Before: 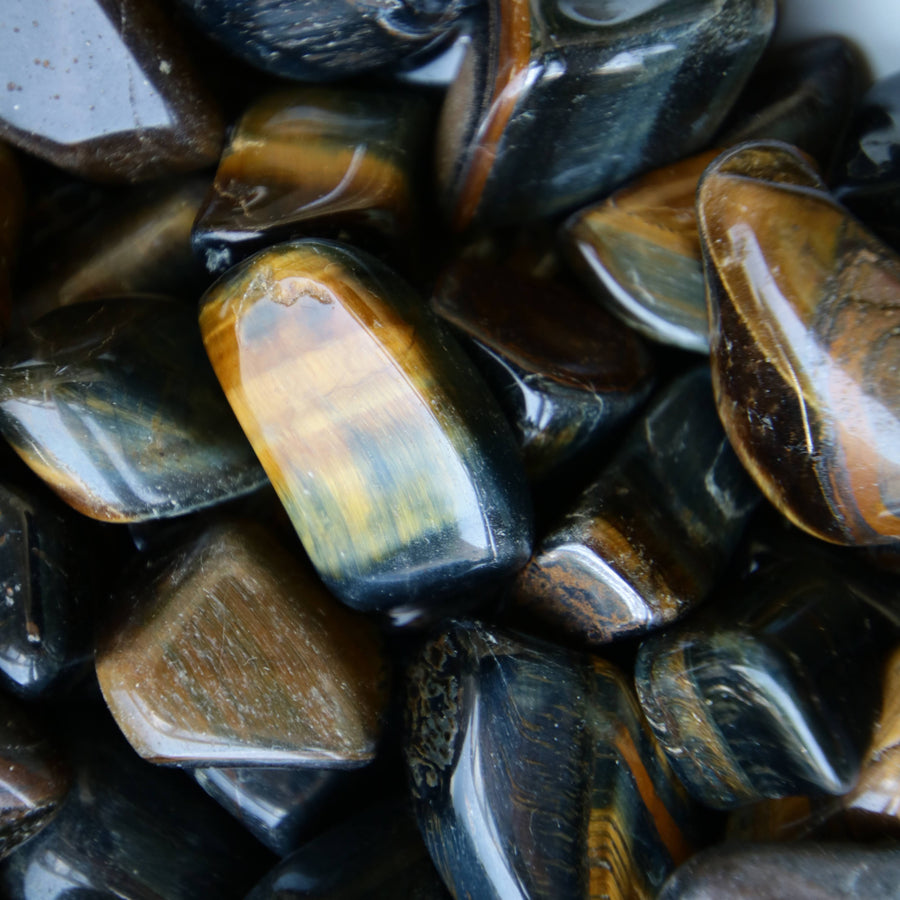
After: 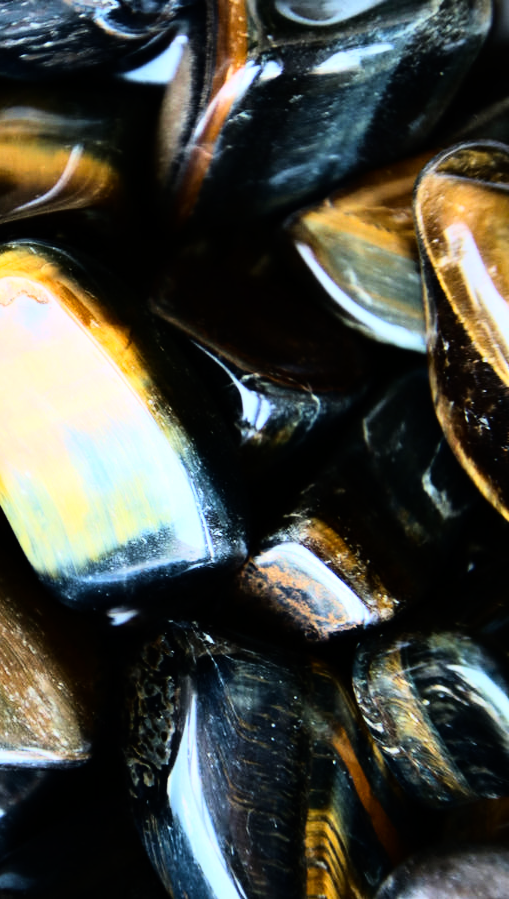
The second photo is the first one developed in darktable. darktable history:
color correction: saturation 1.11
crop: left 31.458%, top 0%, right 11.876%
rgb curve: curves: ch0 [(0, 0) (0.21, 0.15) (0.24, 0.21) (0.5, 0.75) (0.75, 0.96) (0.89, 0.99) (1, 1)]; ch1 [(0, 0.02) (0.21, 0.13) (0.25, 0.2) (0.5, 0.67) (0.75, 0.9) (0.89, 0.97) (1, 1)]; ch2 [(0, 0.02) (0.21, 0.13) (0.25, 0.2) (0.5, 0.67) (0.75, 0.9) (0.89, 0.97) (1, 1)], compensate middle gray true
